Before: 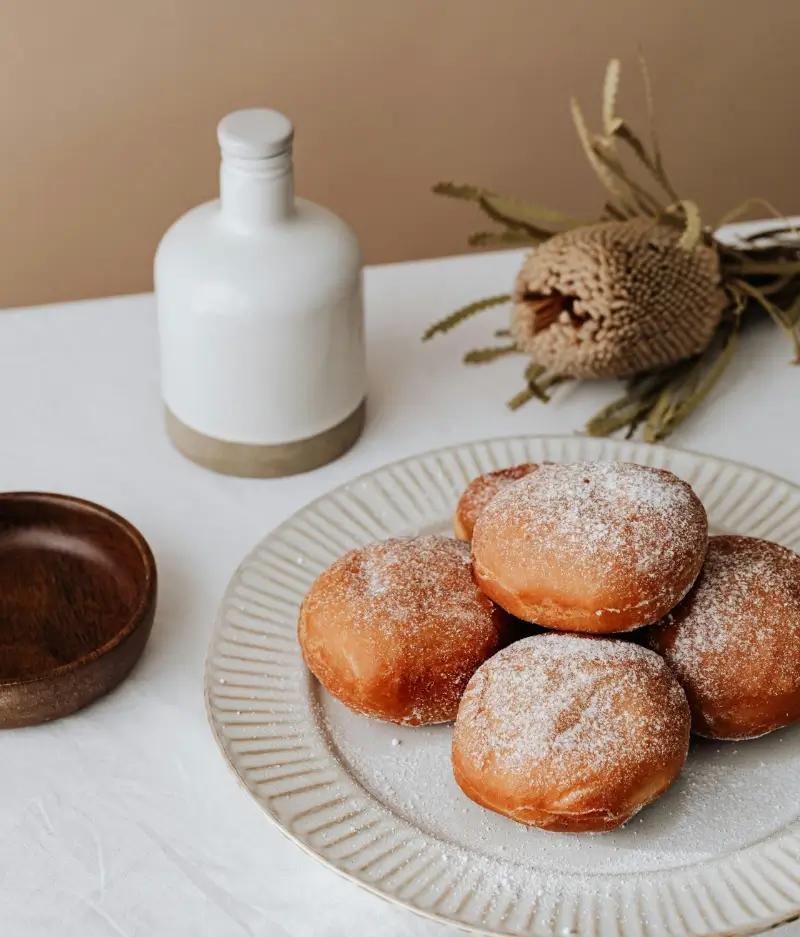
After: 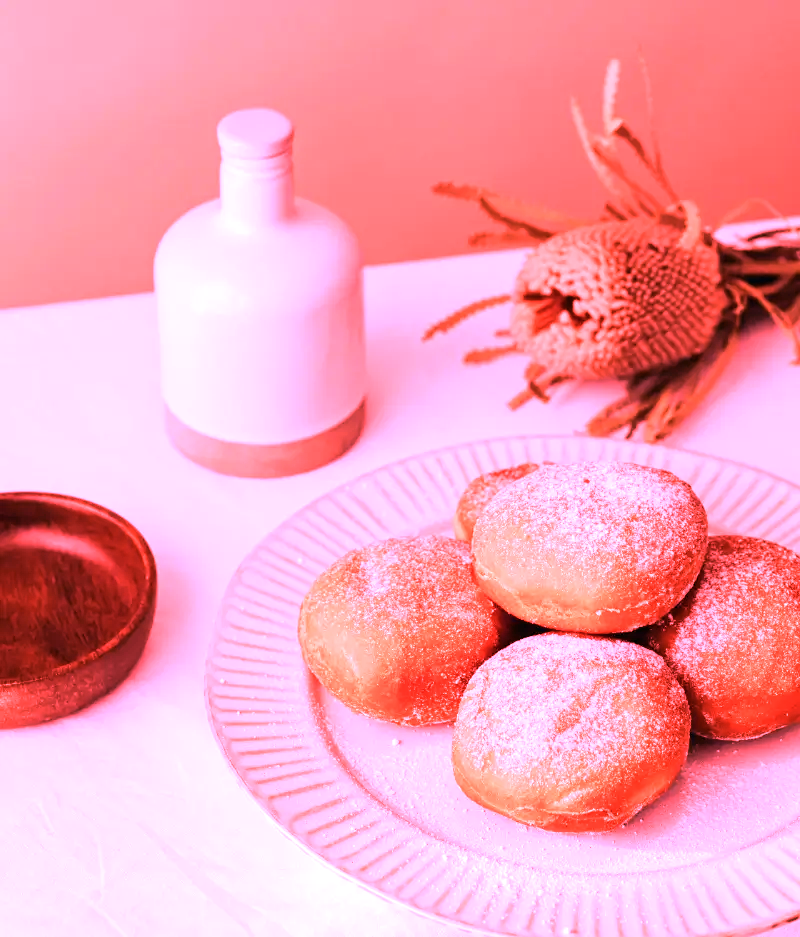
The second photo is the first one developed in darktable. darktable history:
white balance: red 2.9, blue 1.358
color calibration: illuminant F (fluorescent), F source F9 (Cool White Deluxe 4150 K) – high CRI, x 0.374, y 0.373, temperature 4158.34 K
